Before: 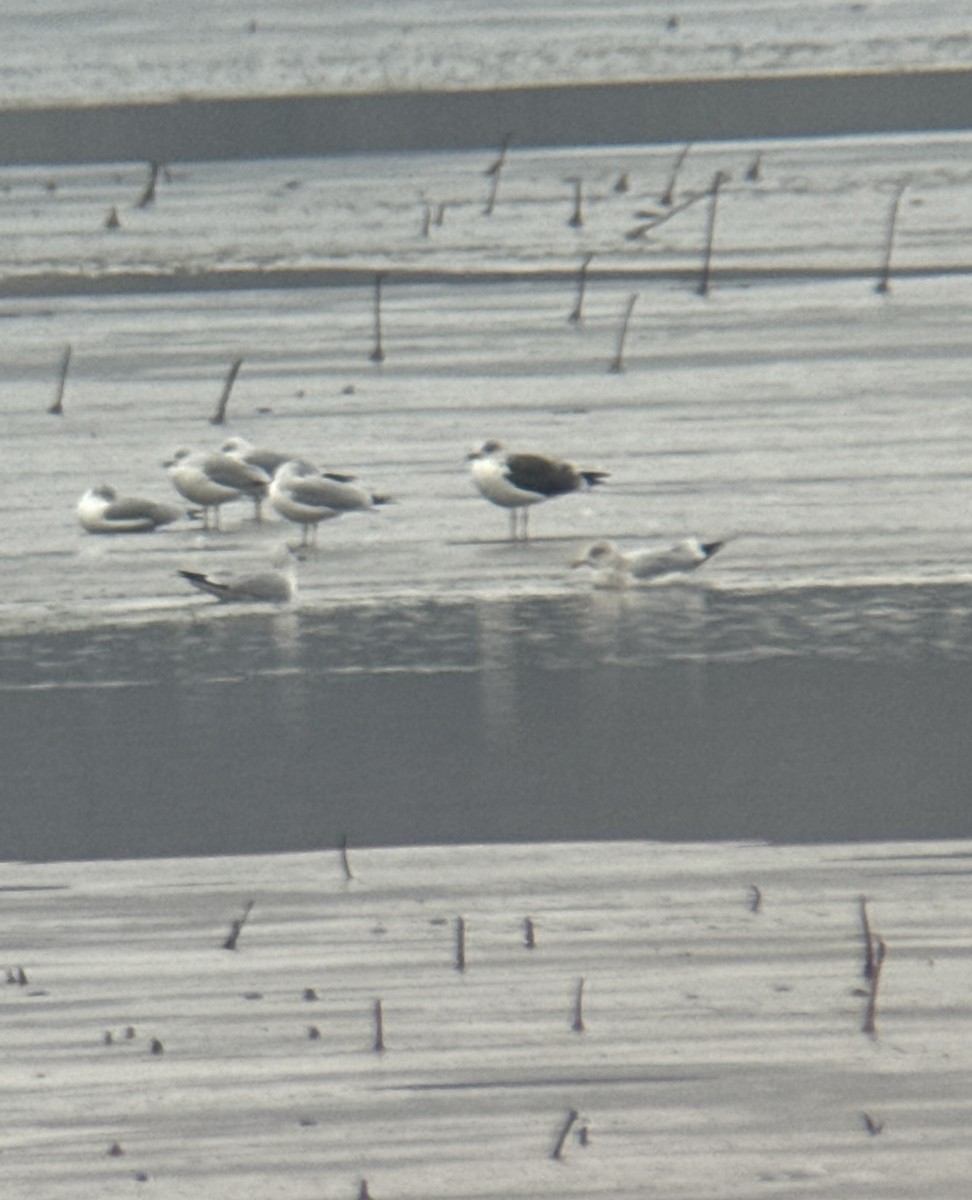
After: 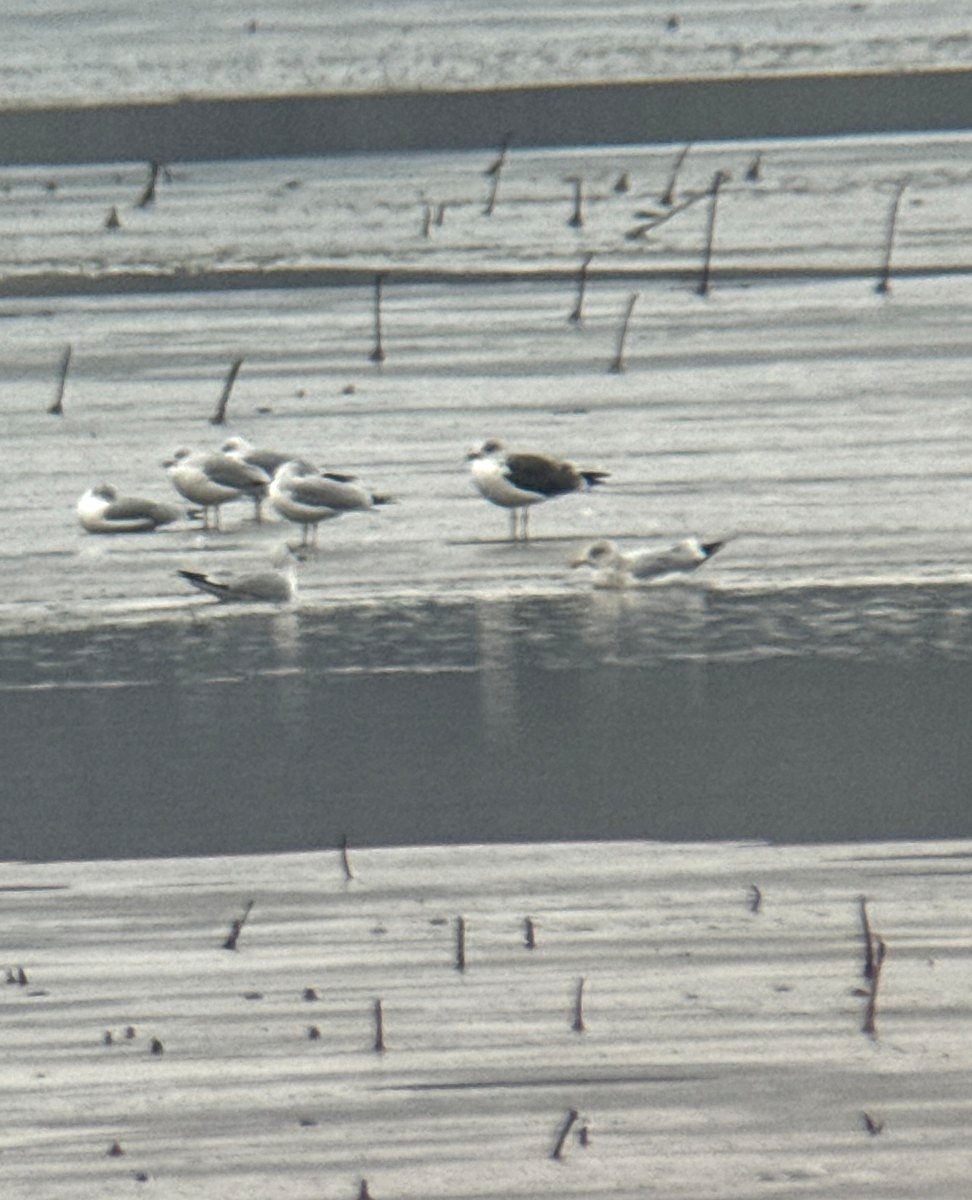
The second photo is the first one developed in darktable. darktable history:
local contrast: detail 140%
sharpen: radius 1.3, amount 0.288, threshold 0.197
